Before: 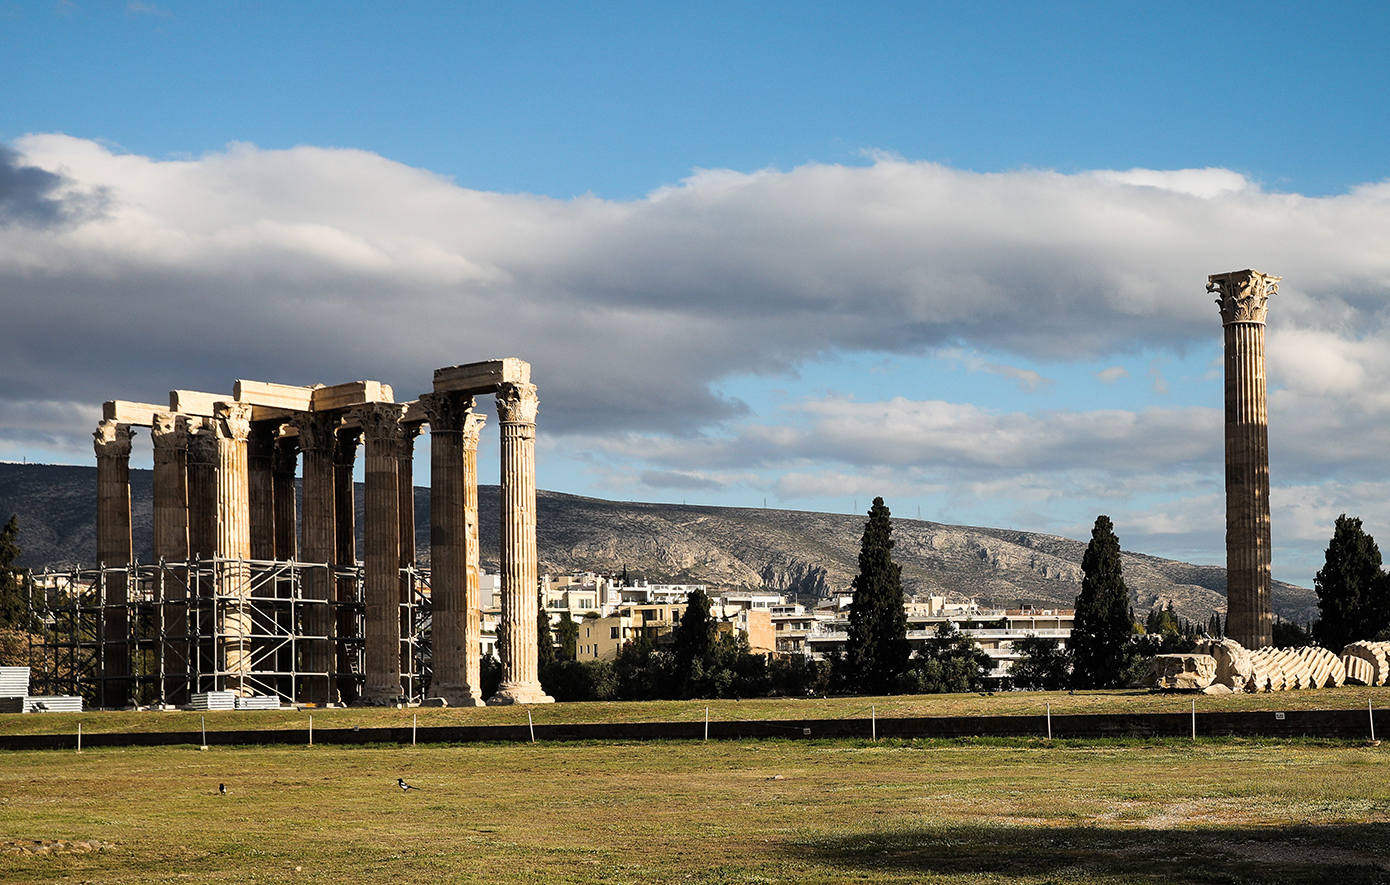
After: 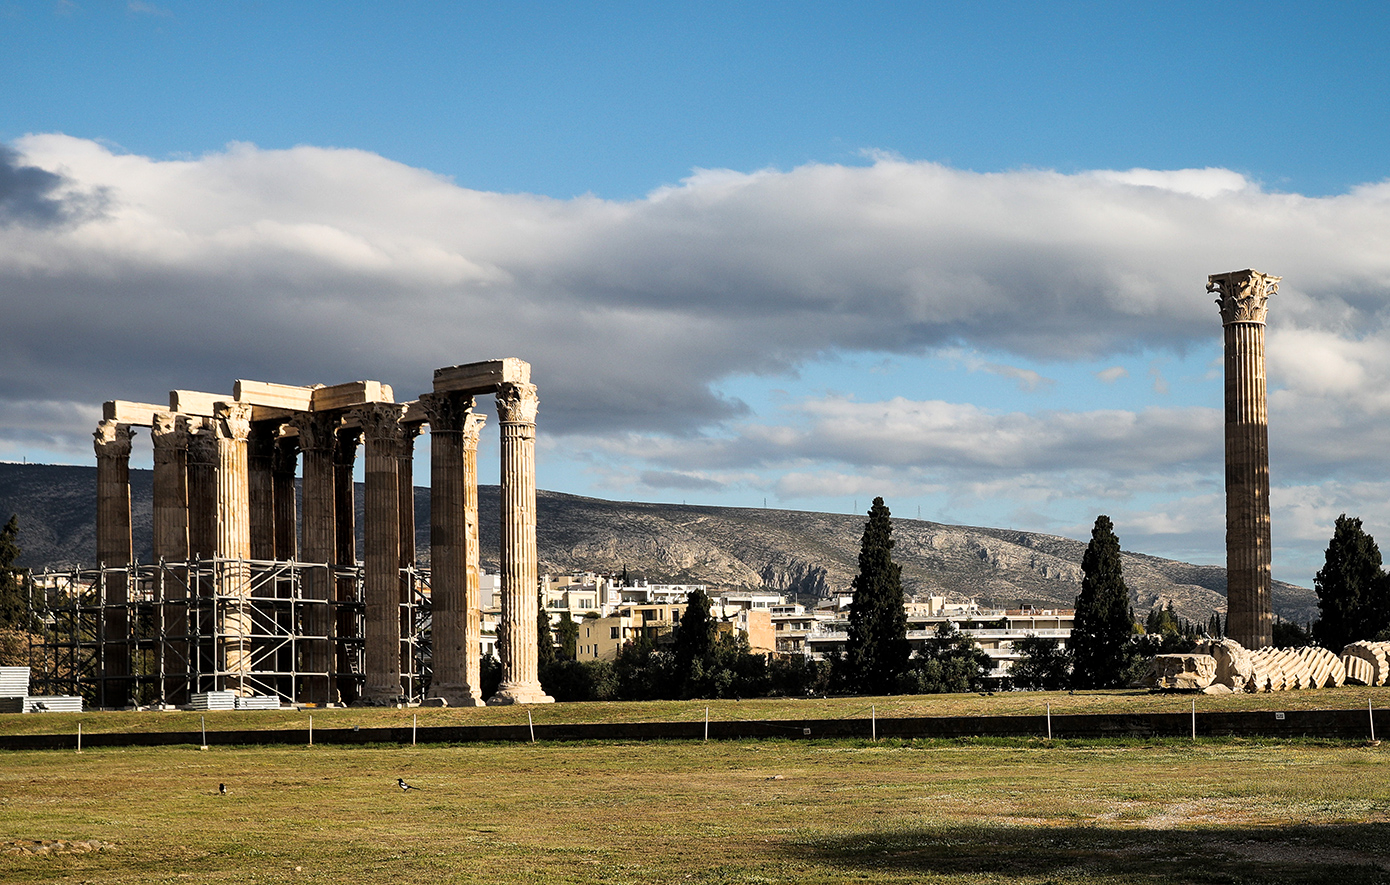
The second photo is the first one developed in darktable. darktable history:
local contrast: mode bilateral grid, contrast 20, coarseness 51, detail 120%, midtone range 0.2
